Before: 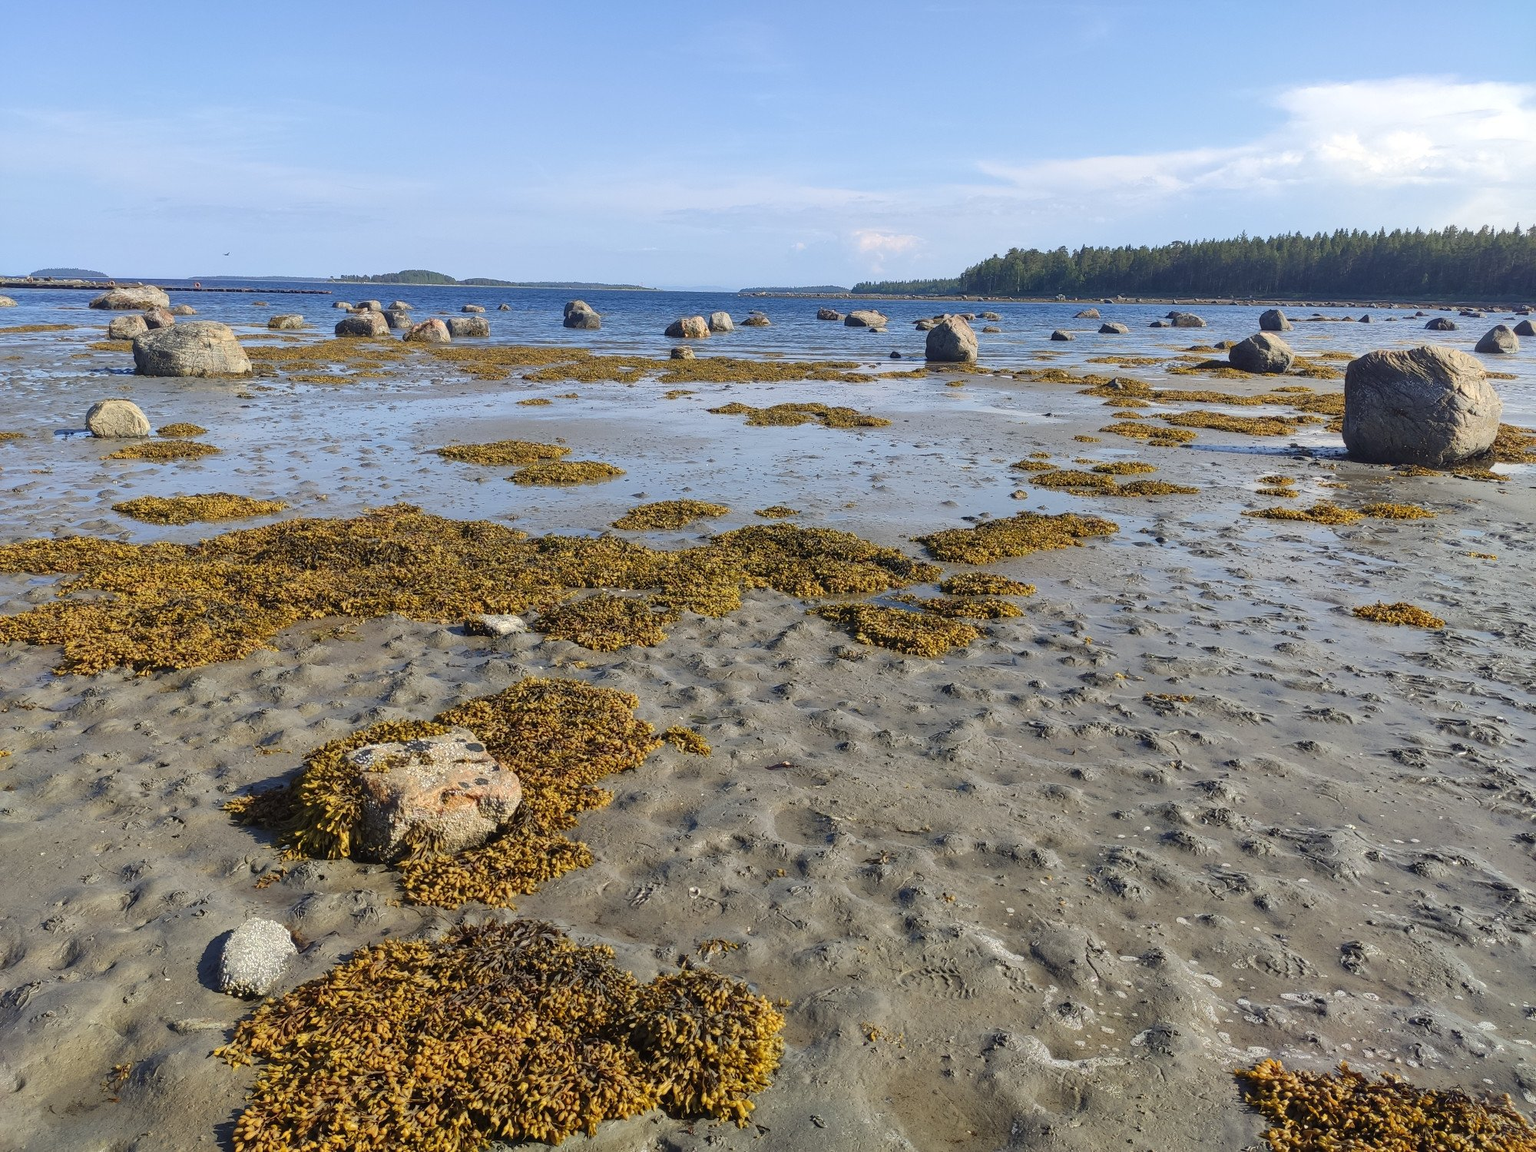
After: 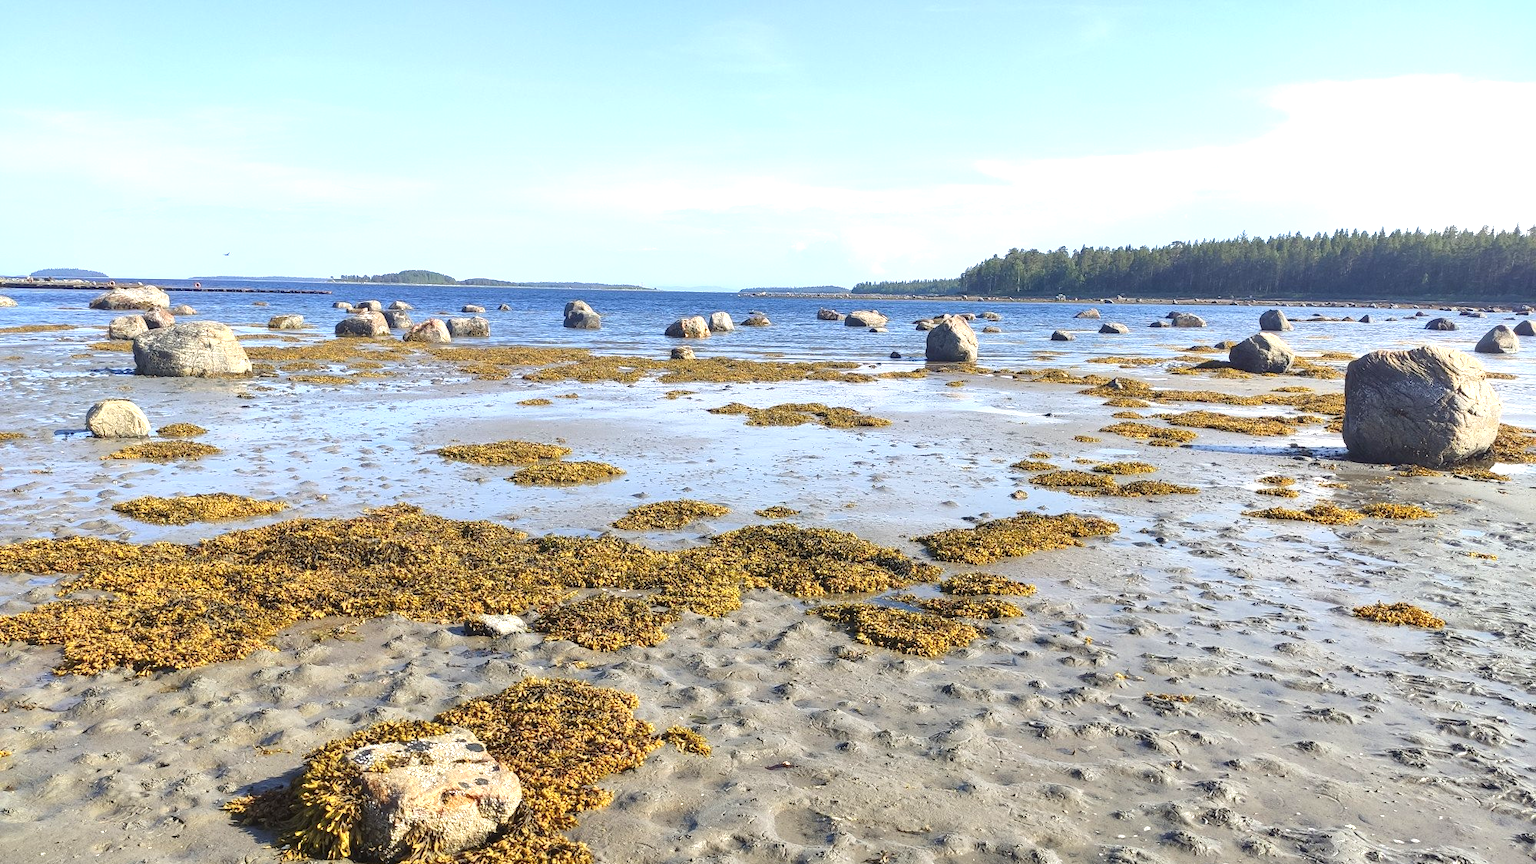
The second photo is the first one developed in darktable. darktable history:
exposure: black level correction 0, exposure 0.894 EV, compensate highlight preservation false
crop: bottom 24.985%
